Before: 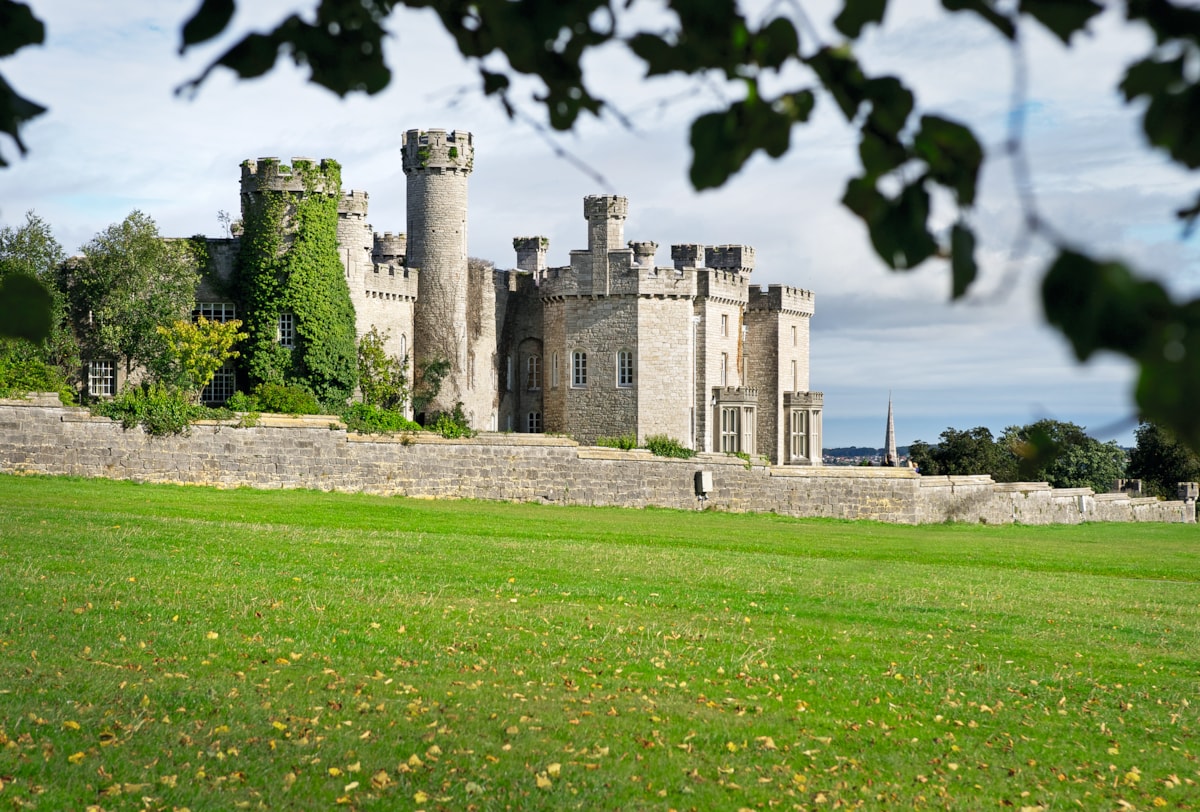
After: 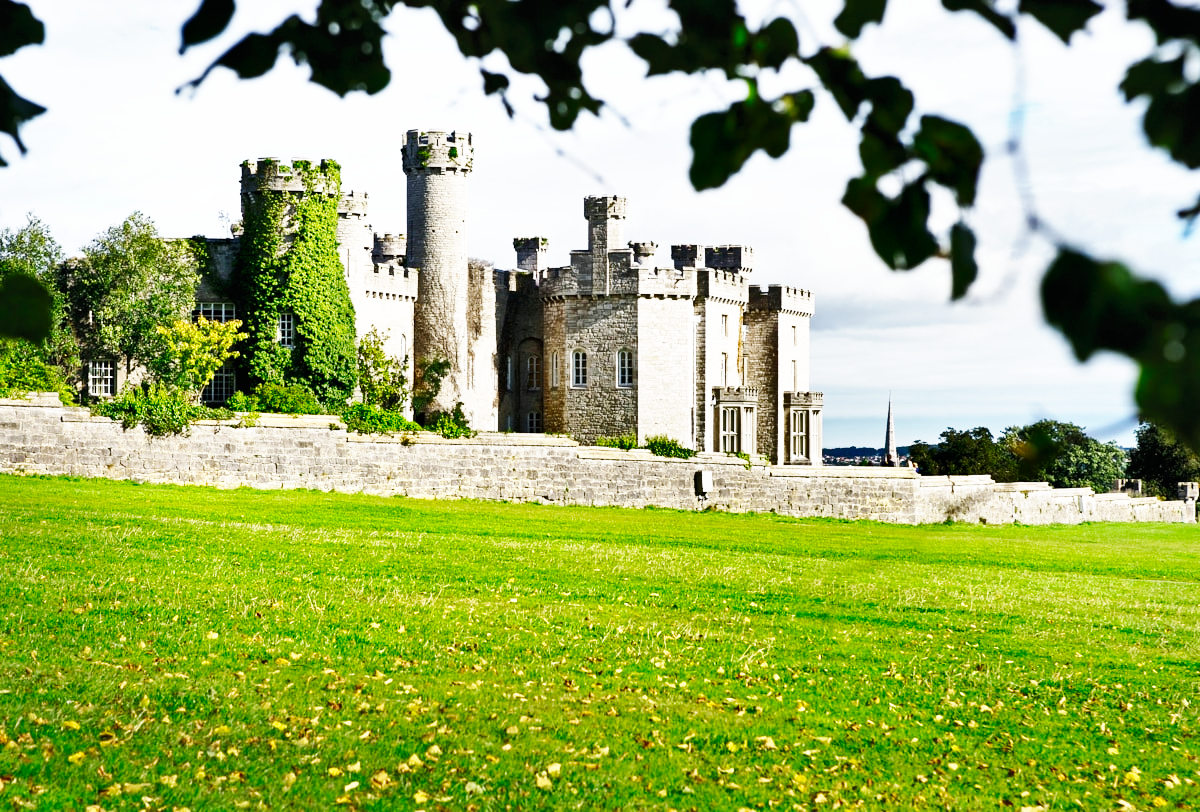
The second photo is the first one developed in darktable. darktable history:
base curve: curves: ch0 [(0, 0) (0.007, 0.004) (0.027, 0.03) (0.046, 0.07) (0.207, 0.54) (0.442, 0.872) (0.673, 0.972) (1, 1)], preserve colors none
shadows and highlights: white point adjustment 0.077, highlights -69.1, soften with gaussian
